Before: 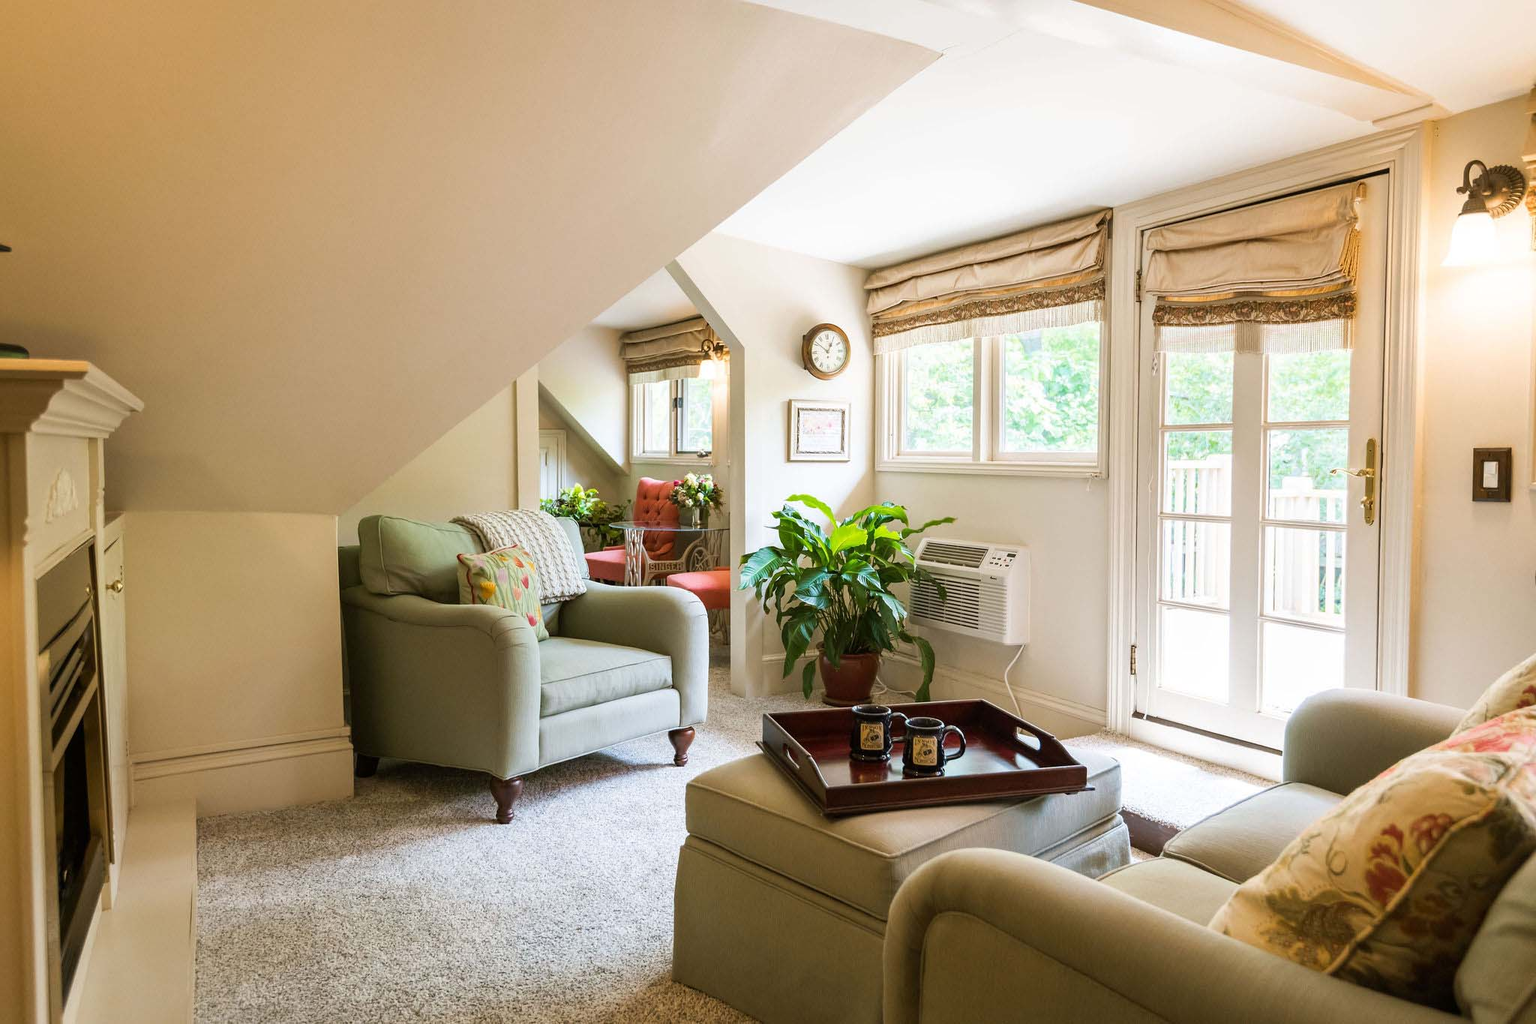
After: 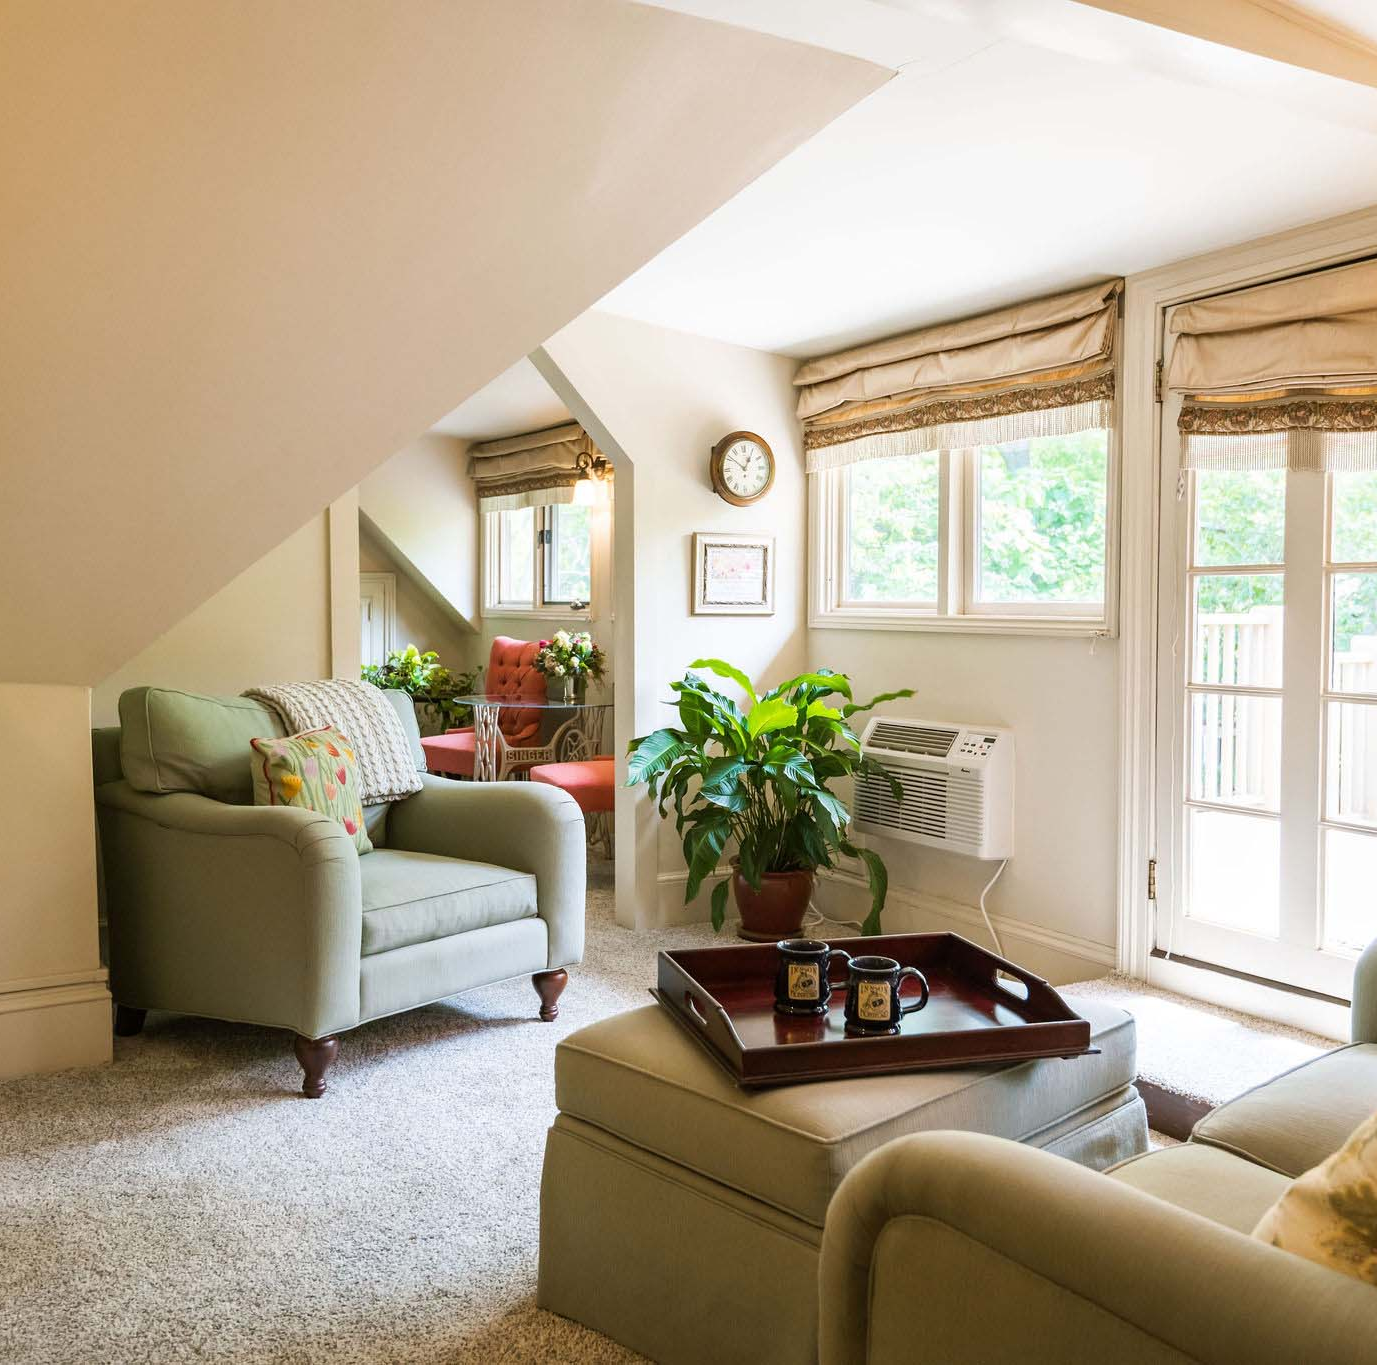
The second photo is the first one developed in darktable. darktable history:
crop and rotate: left 17.57%, right 15.184%
